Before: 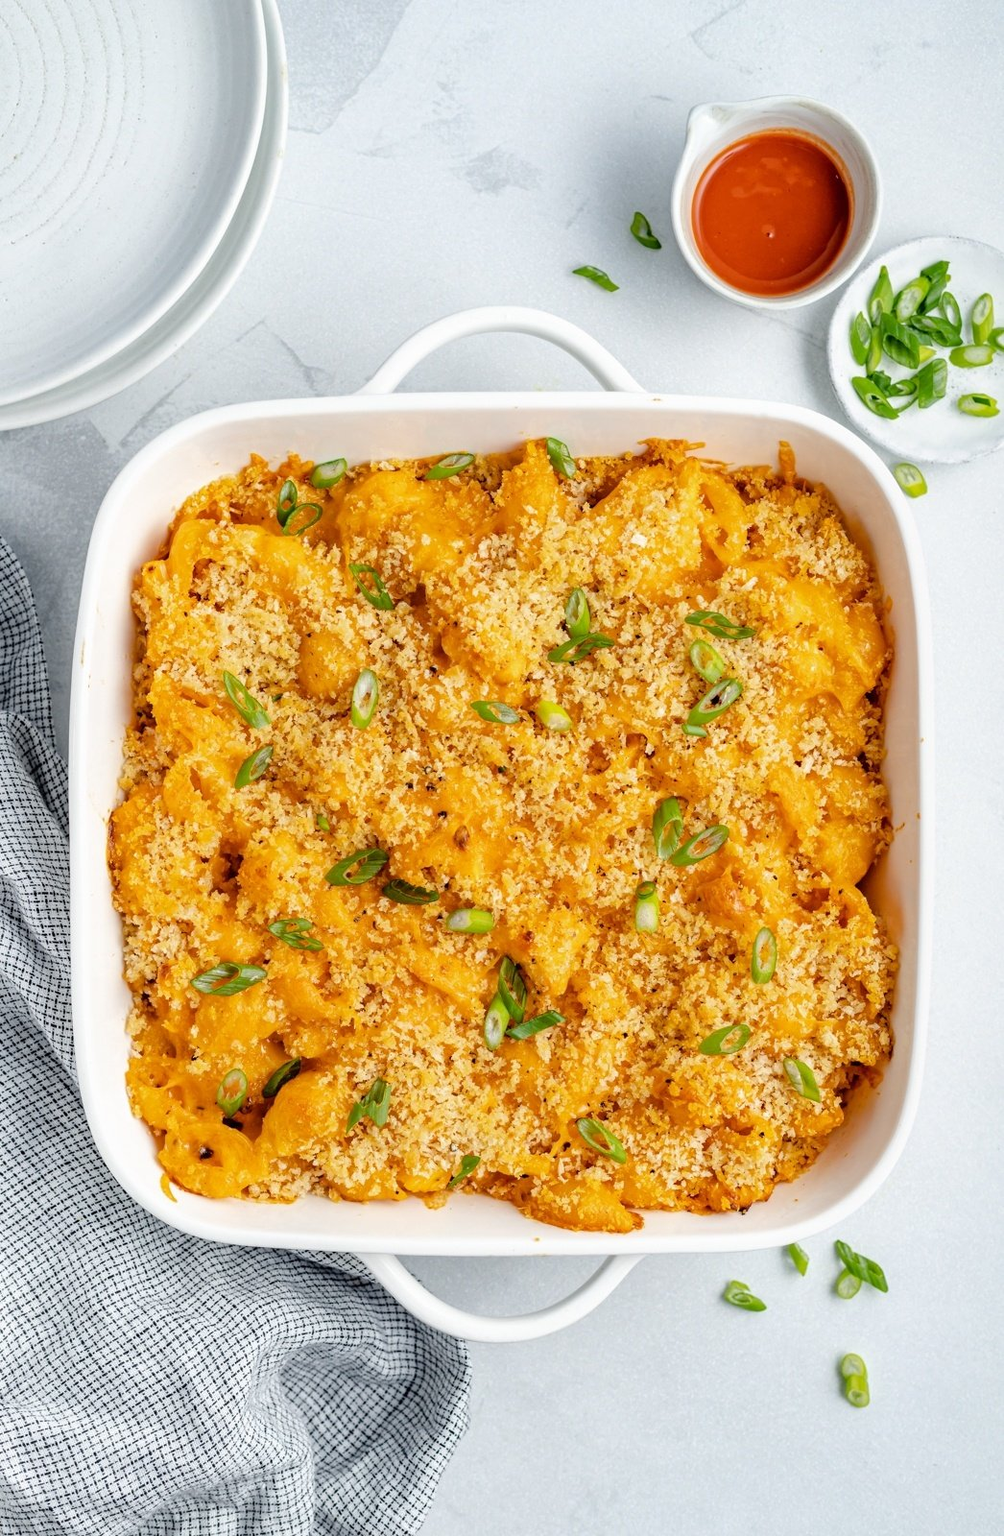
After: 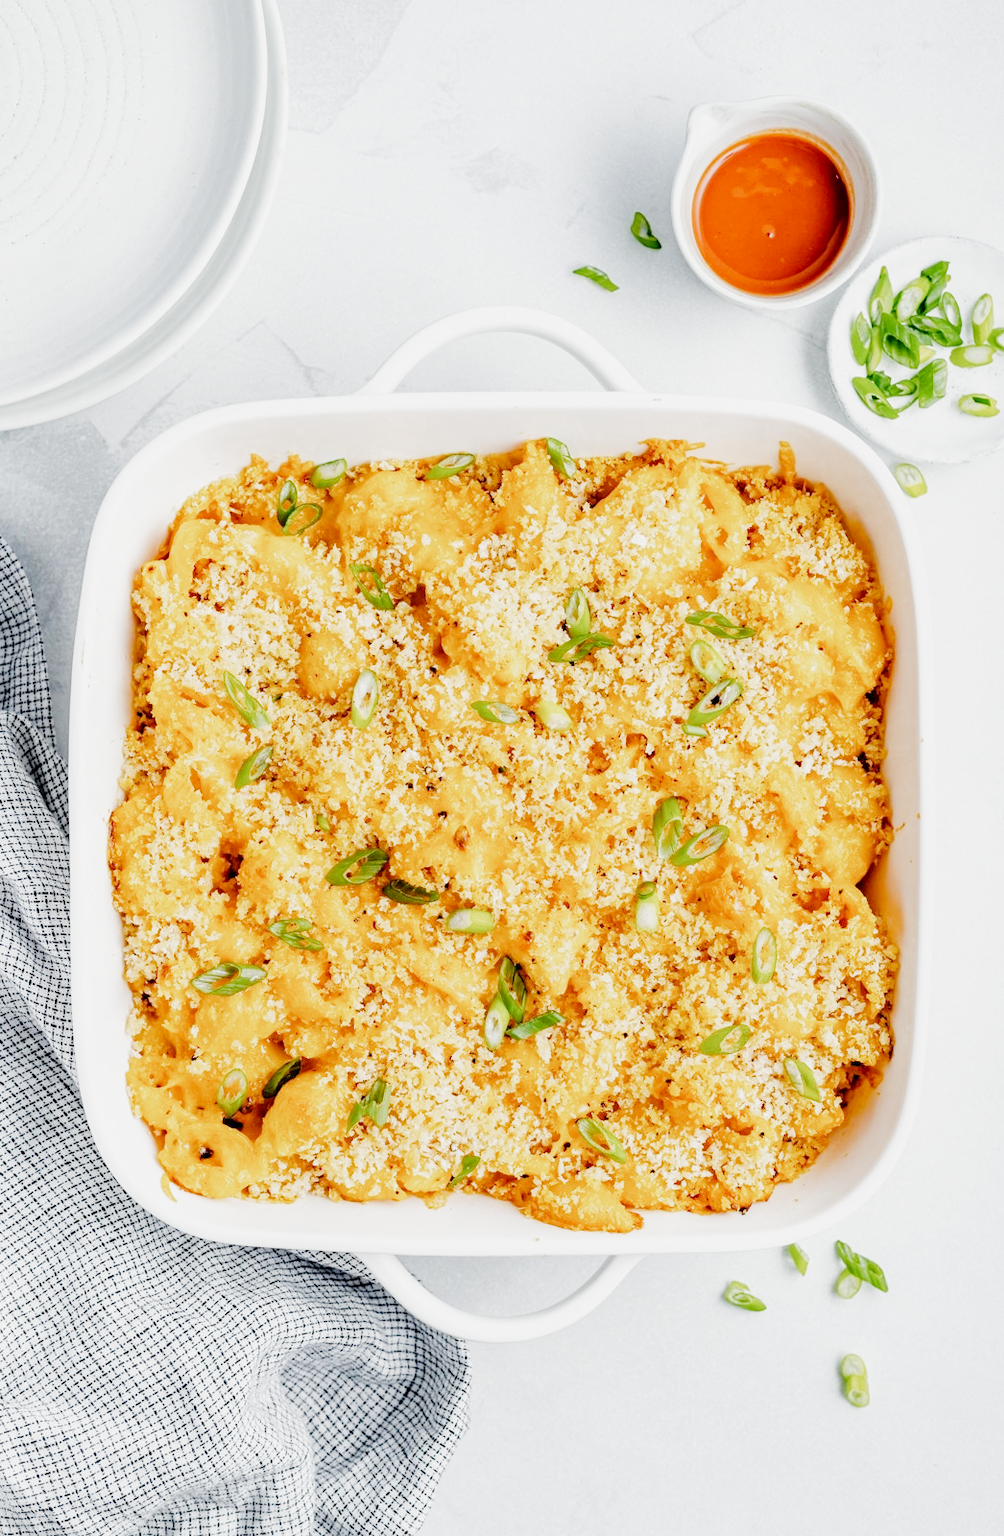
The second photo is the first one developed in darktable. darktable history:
exposure: black level correction 0, exposure 1 EV, compensate highlight preservation false
filmic rgb: black relative exposure -7.65 EV, white relative exposure 4.56 EV, threshold 5.96 EV, hardness 3.61, contrast 1.059, add noise in highlights 0, preserve chrominance no, color science v3 (2019), use custom middle-gray values true, contrast in highlights soft, enable highlight reconstruction true
